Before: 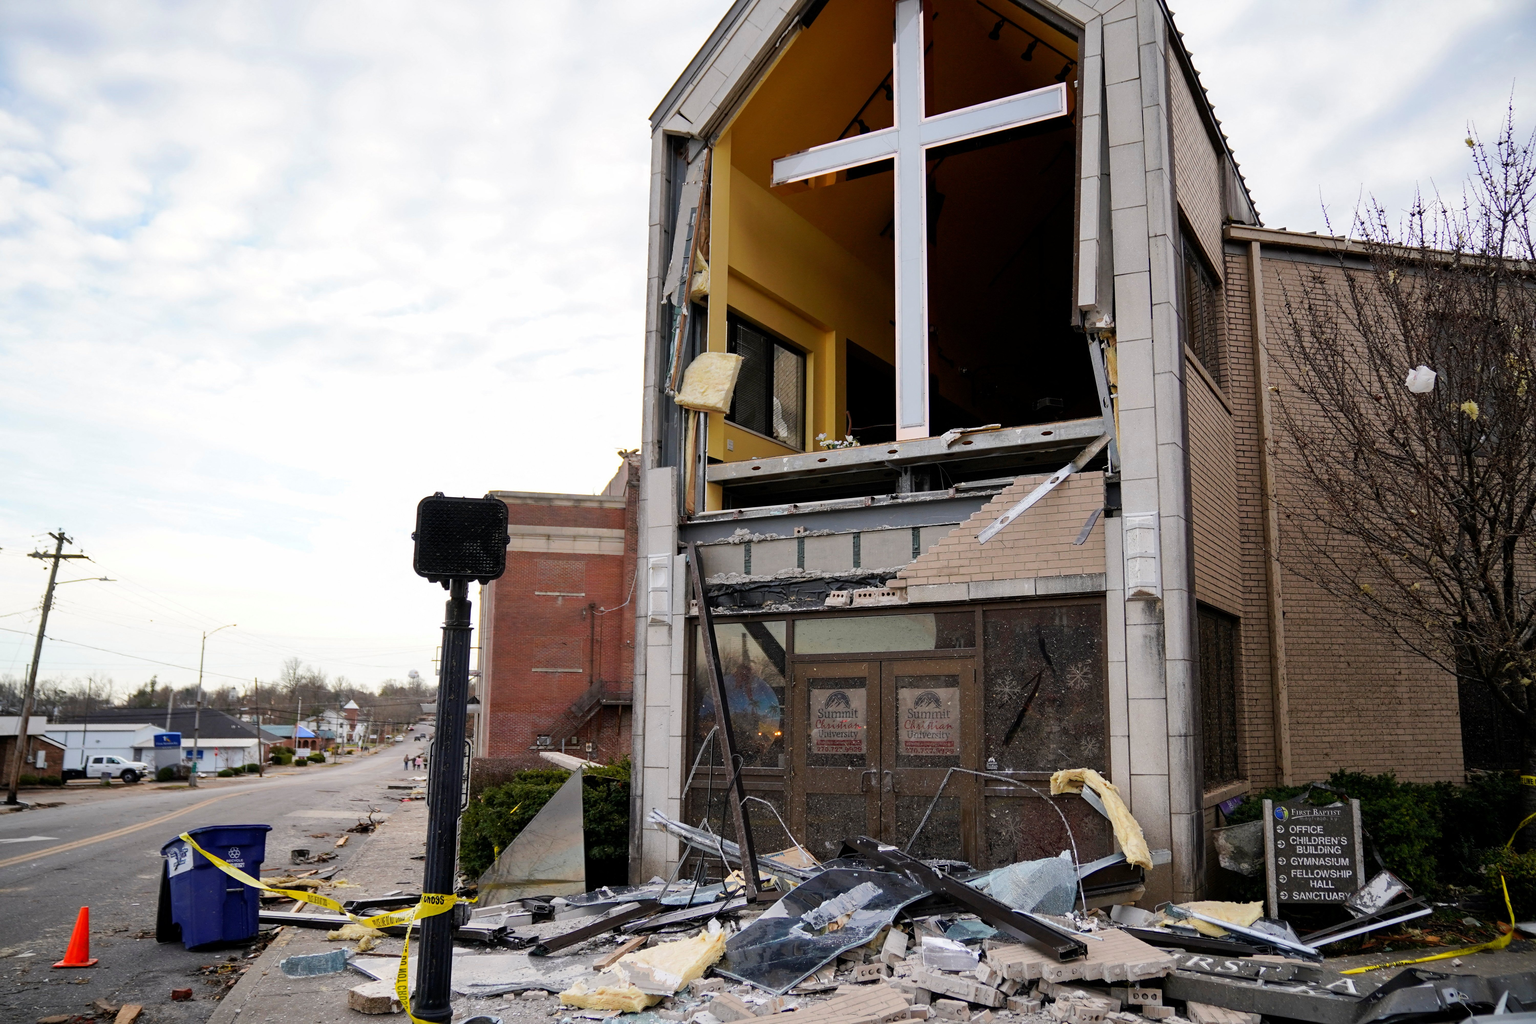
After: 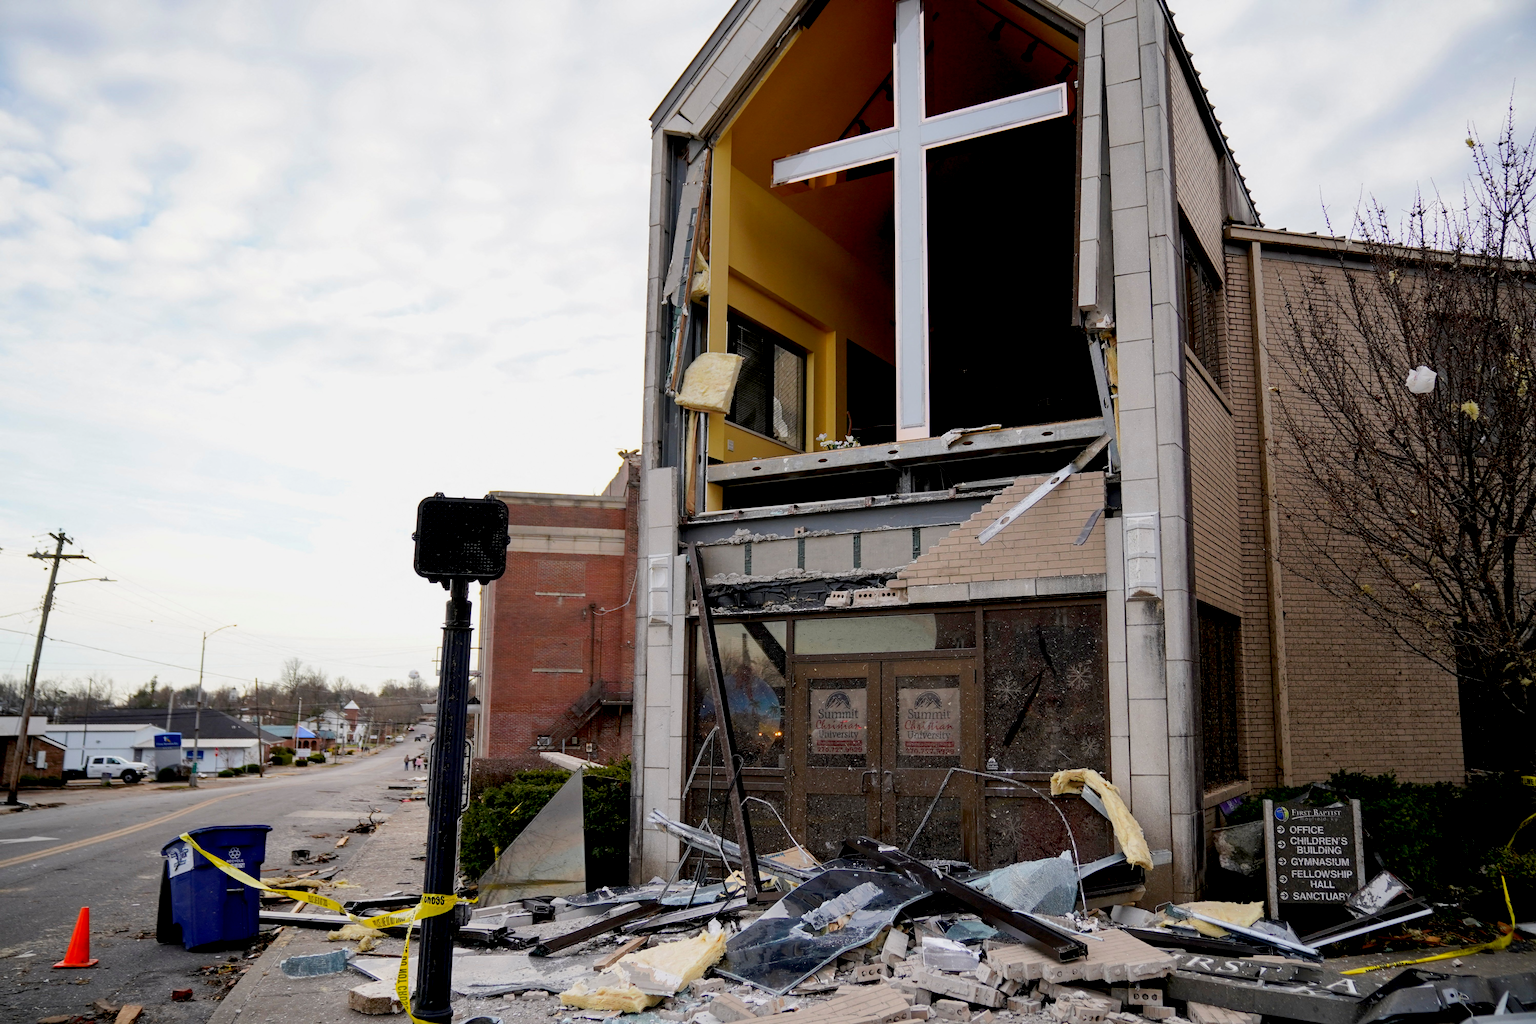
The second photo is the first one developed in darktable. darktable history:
exposure: black level correction 0.009, exposure -0.159 EV, compensate highlight preservation false
